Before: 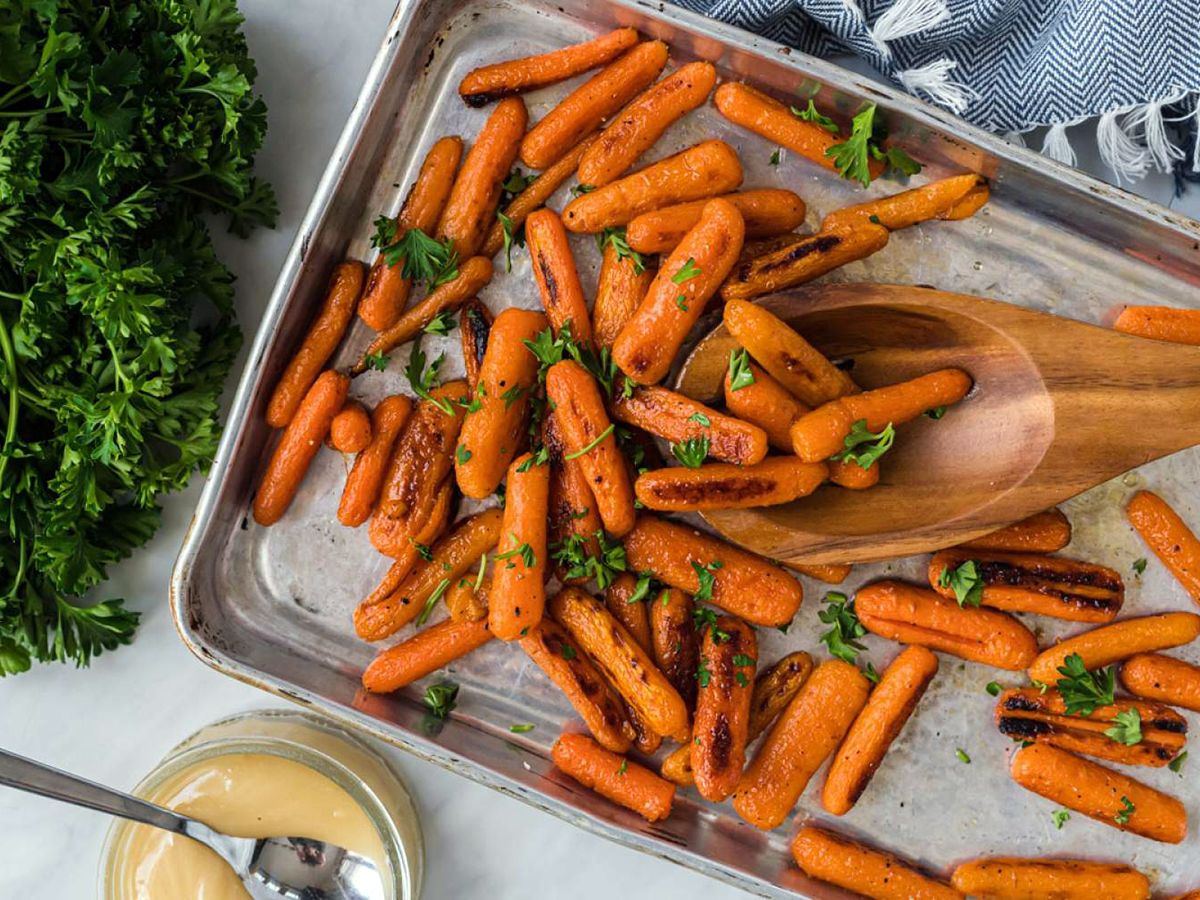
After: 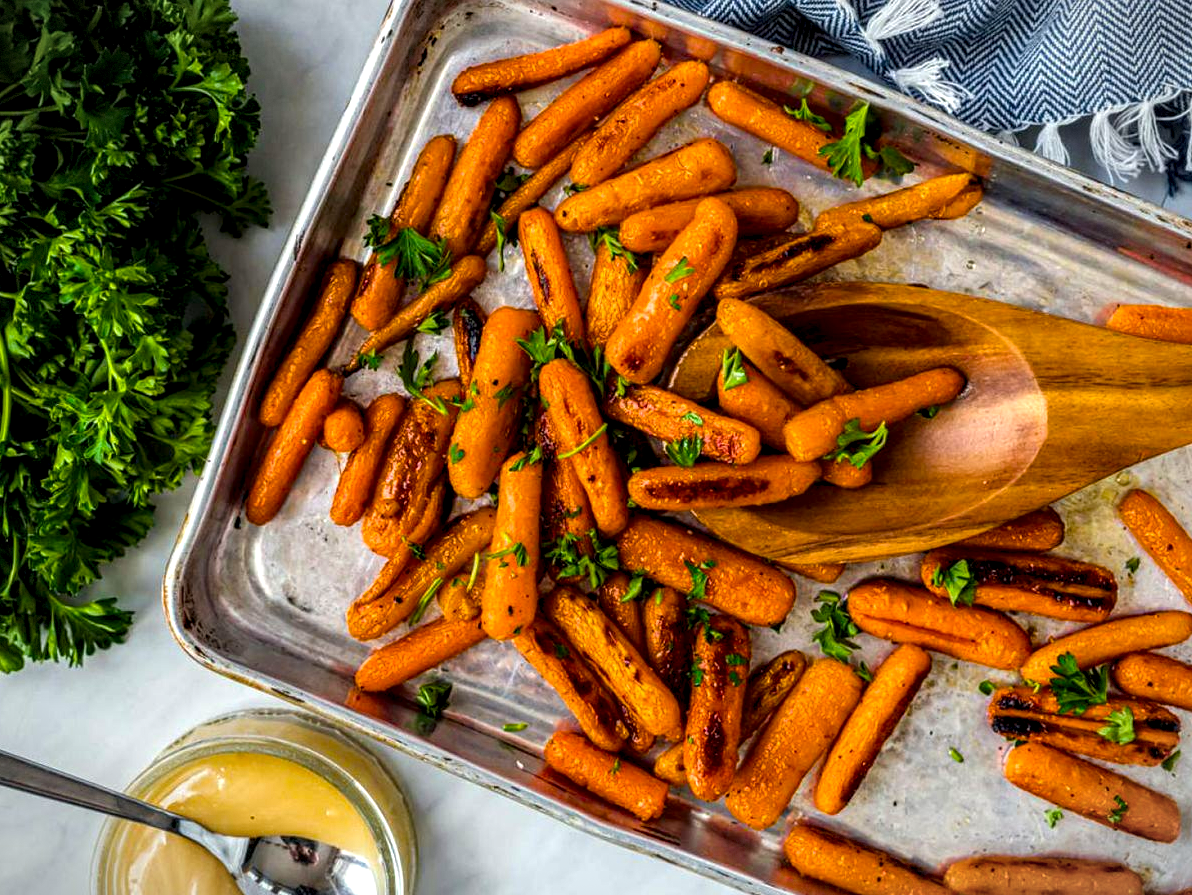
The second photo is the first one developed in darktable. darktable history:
crop and rotate: left 0.614%, top 0.179%, bottom 0.309%
vignetting: fall-off start 100%, brightness -0.406, saturation -0.3, width/height ratio 1.324, dithering 8-bit output, unbound false
local contrast: highlights 60%, shadows 60%, detail 160%
color balance rgb: linear chroma grading › global chroma 15%, perceptual saturation grading › global saturation 30%
